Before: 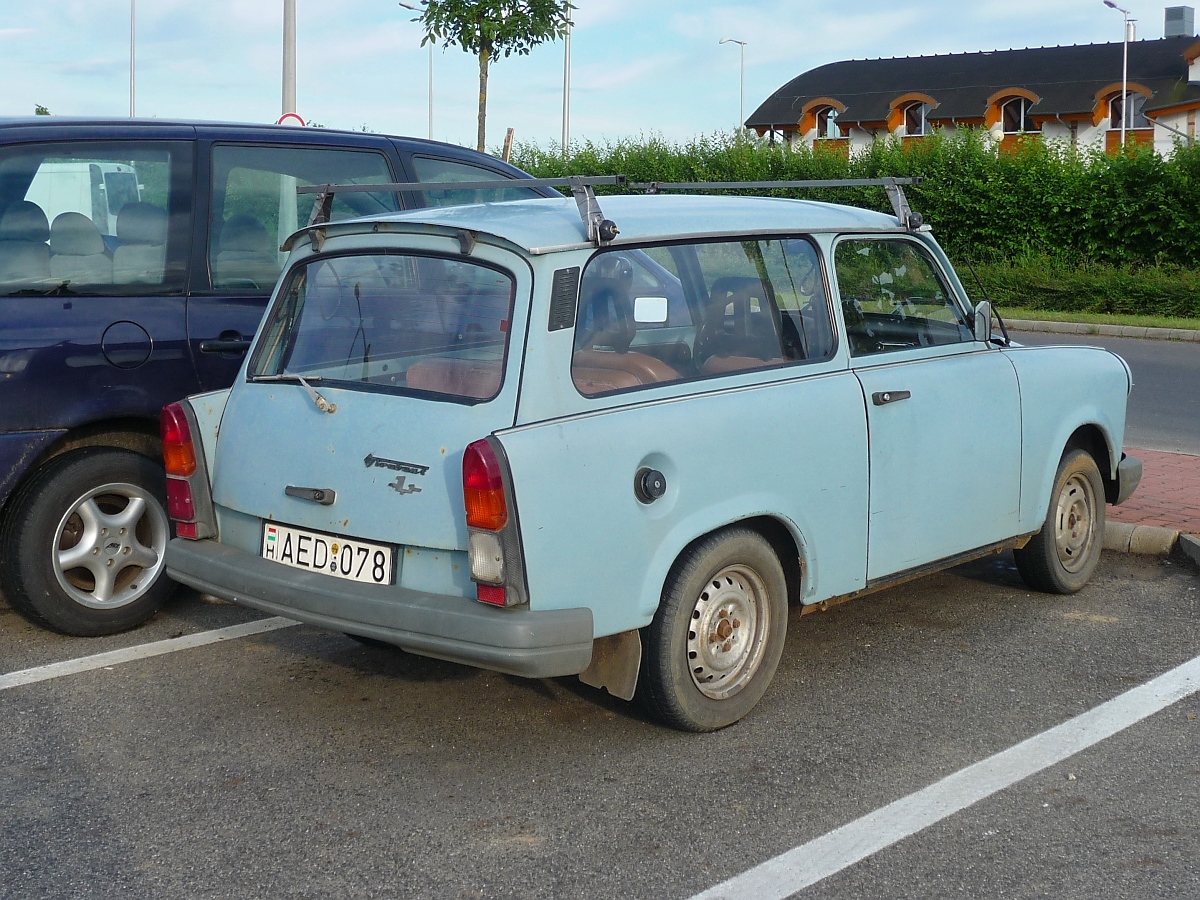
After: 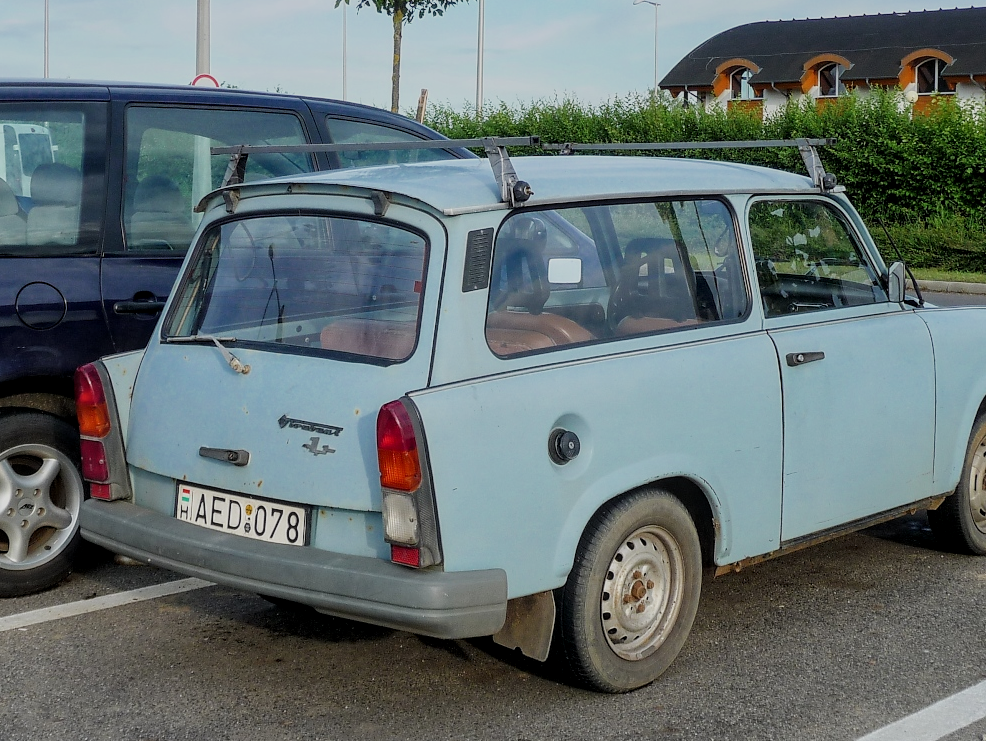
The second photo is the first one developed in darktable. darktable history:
crop and rotate: left 7.185%, top 4.431%, right 10.594%, bottom 13.151%
local contrast: on, module defaults
filmic rgb: black relative exposure -16 EV, white relative exposure 6.91 EV, threshold 2.97 EV, hardness 4.68, enable highlight reconstruction true
